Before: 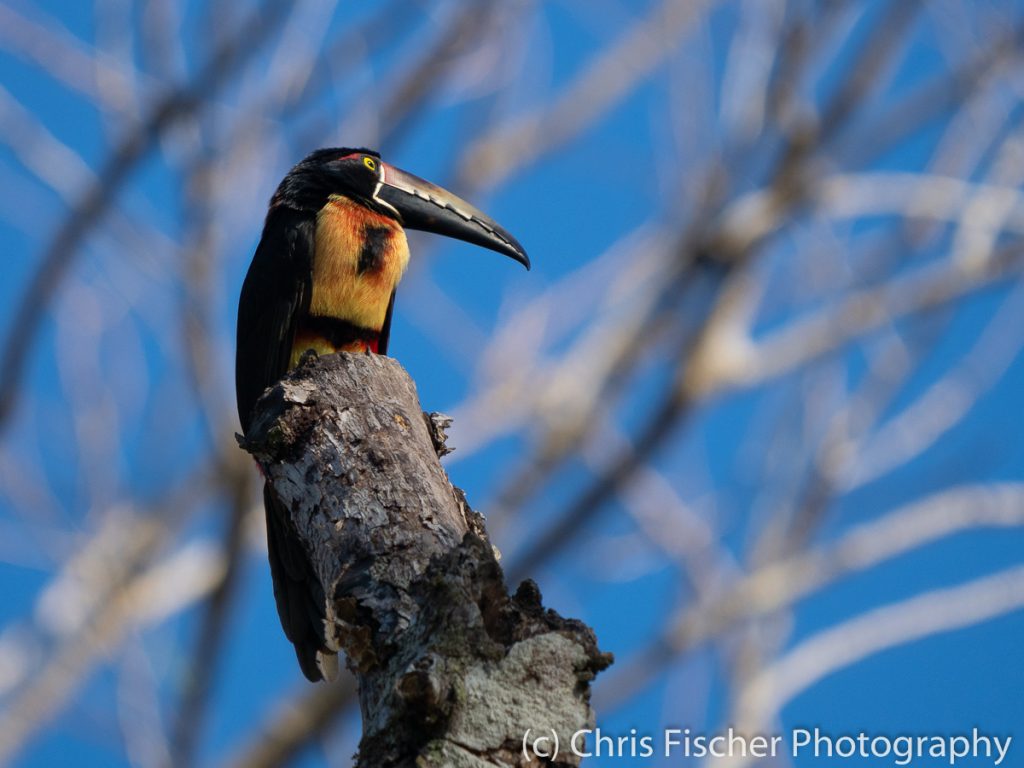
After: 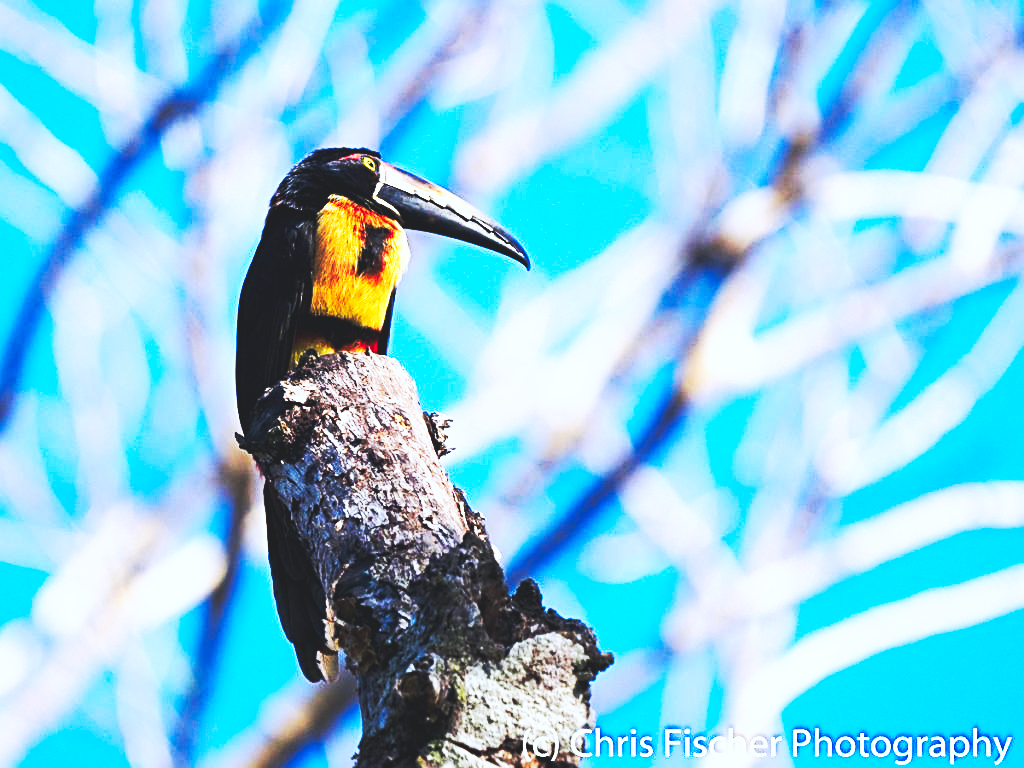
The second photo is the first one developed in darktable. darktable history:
base curve: curves: ch0 [(0, 0.015) (0.085, 0.116) (0.134, 0.298) (0.19, 0.545) (0.296, 0.764) (0.599, 0.982) (1, 1)], preserve colors none
color correction: highlights a* -0.748, highlights b* -8.51
sharpen: radius 2.73
exposure: black level correction 0.001, exposure 0.677 EV, compensate highlight preservation false
color balance rgb: shadows lift › luminance -21.696%, shadows lift › chroma 6.506%, shadows lift › hue 267.08°, highlights gain › chroma 1.635%, highlights gain › hue 56.2°, linear chroma grading › global chroma 15.268%, perceptual saturation grading › global saturation 0.311%
